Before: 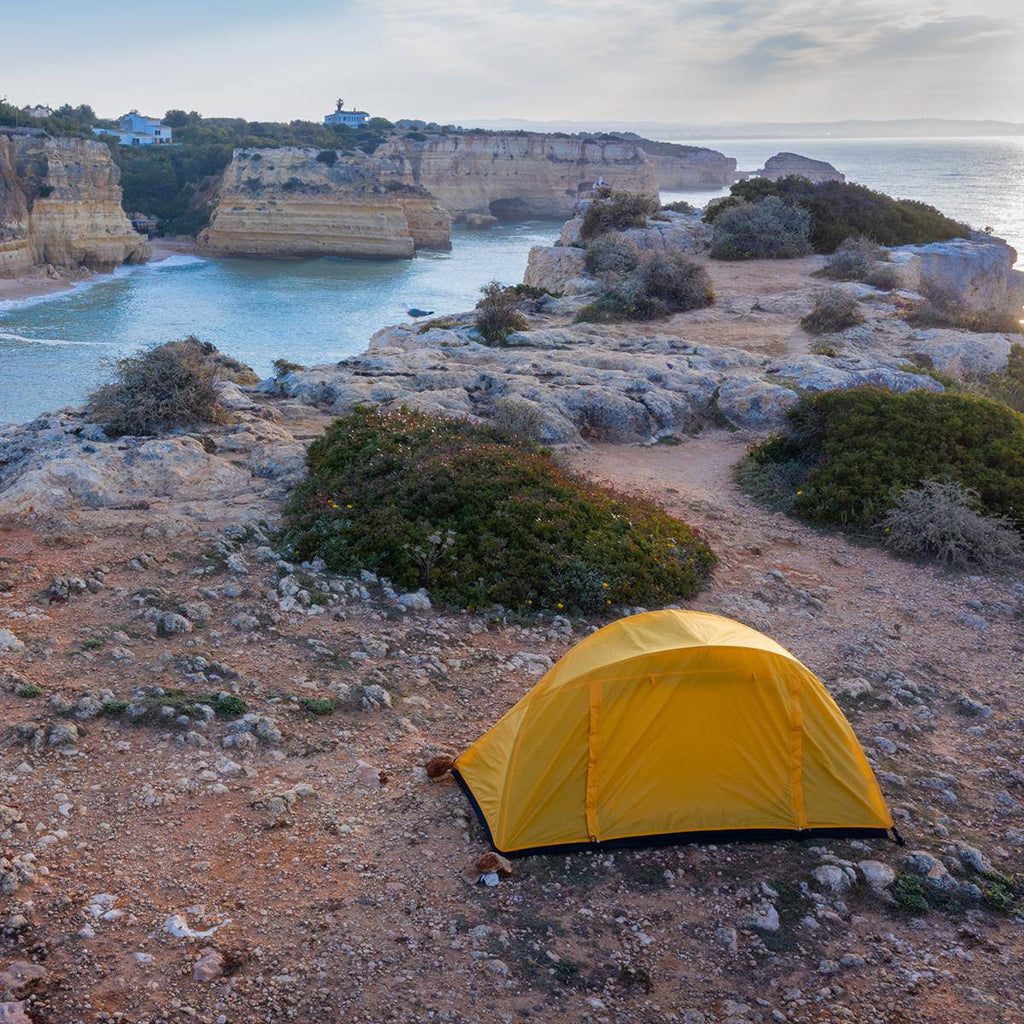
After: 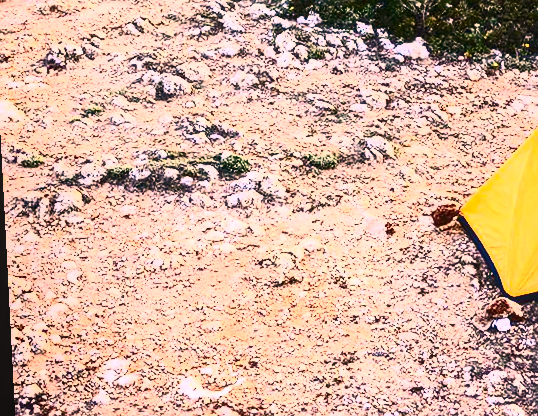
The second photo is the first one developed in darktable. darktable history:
contrast brightness saturation: contrast 0.93, brightness 0.2
exposure: black level correction 0, exposure 1.5 EV, compensate exposure bias true, compensate highlight preservation false
color correction: highlights a* 17.88, highlights b* 18.79
sharpen: on, module defaults
crop and rotate: top 54.778%, right 46.61%, bottom 0.159%
rotate and perspective: rotation -3°, crop left 0.031, crop right 0.968, crop top 0.07, crop bottom 0.93
local contrast: on, module defaults
